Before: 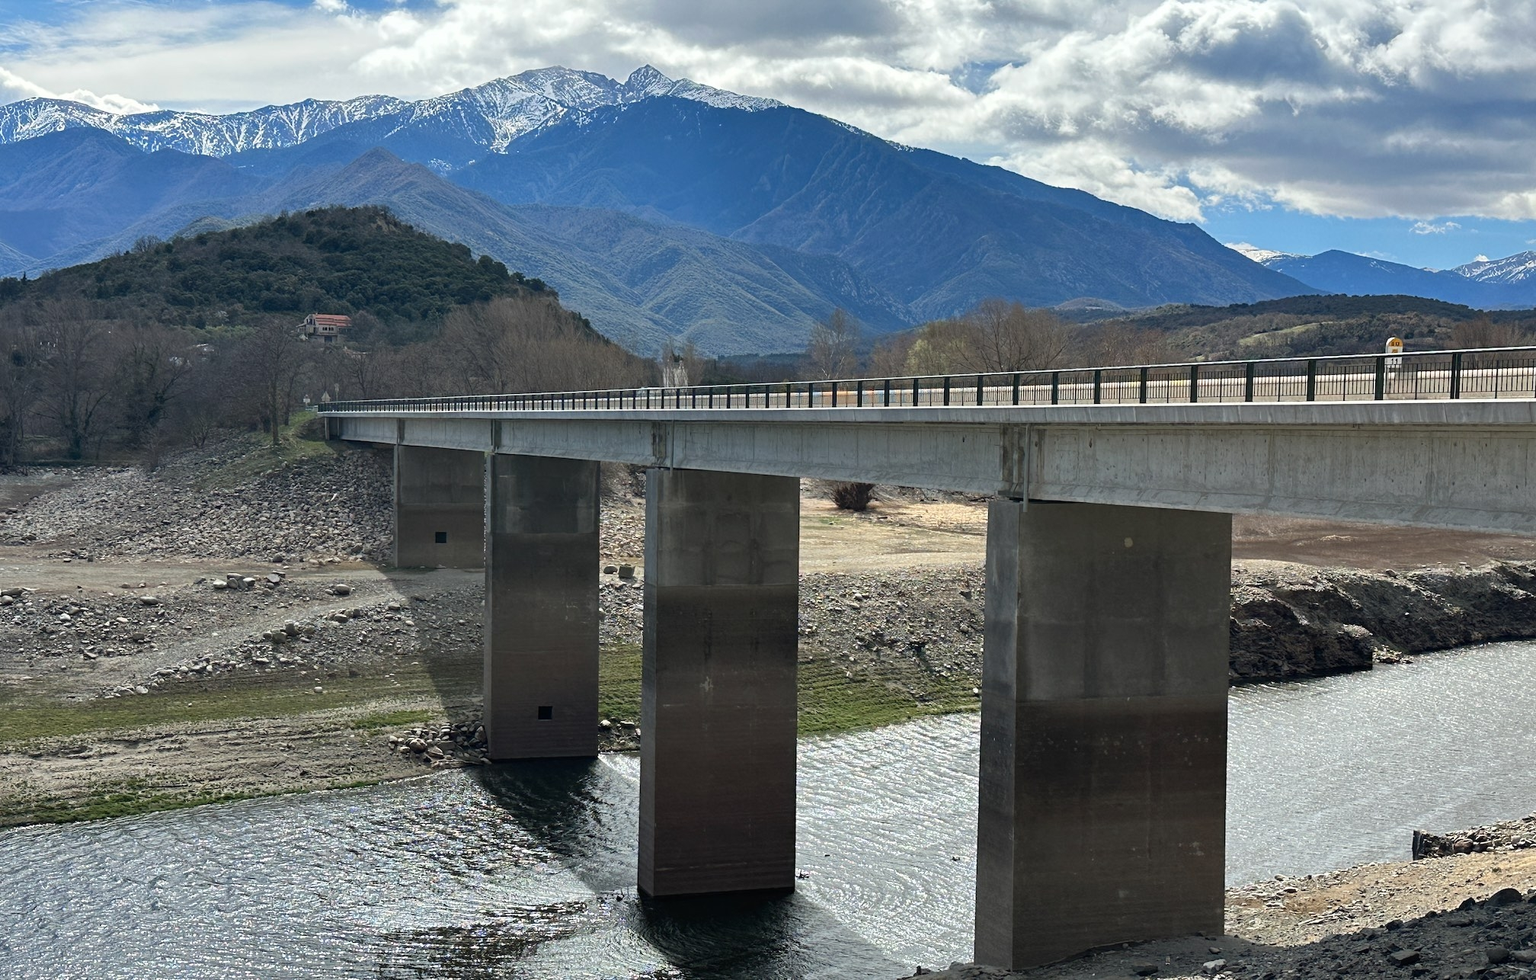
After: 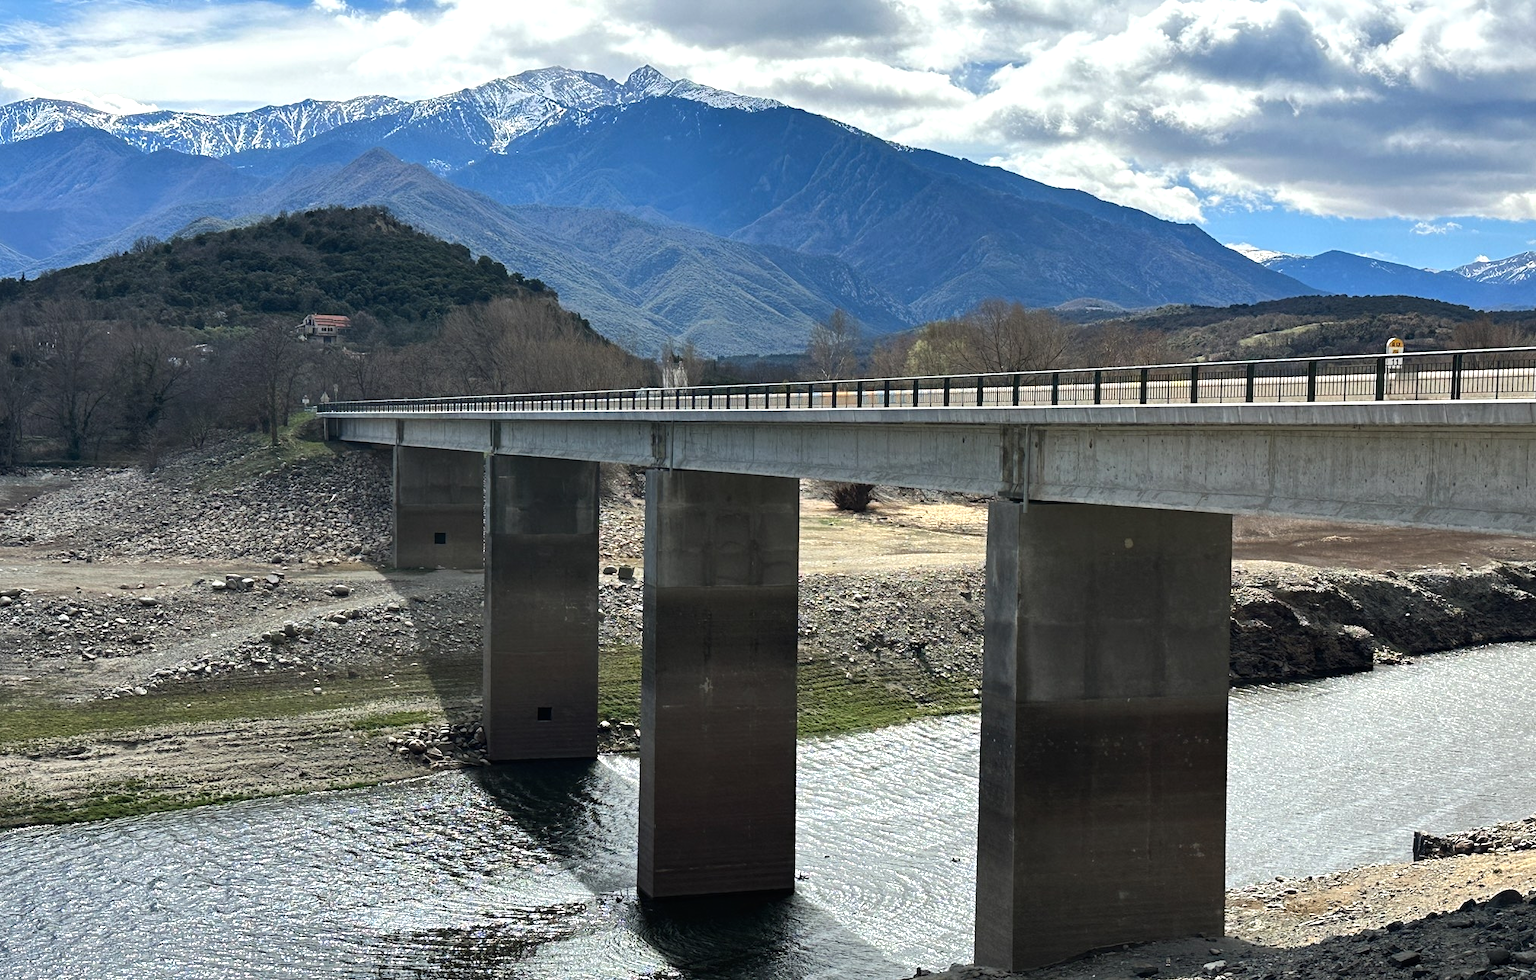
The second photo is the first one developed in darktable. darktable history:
tone equalizer: -8 EV -0.417 EV, -7 EV -0.389 EV, -6 EV -0.333 EV, -5 EV -0.222 EV, -3 EV 0.222 EV, -2 EV 0.333 EV, -1 EV 0.389 EV, +0 EV 0.417 EV, edges refinement/feathering 500, mask exposure compensation -1.57 EV, preserve details no
crop and rotate: left 0.126%
